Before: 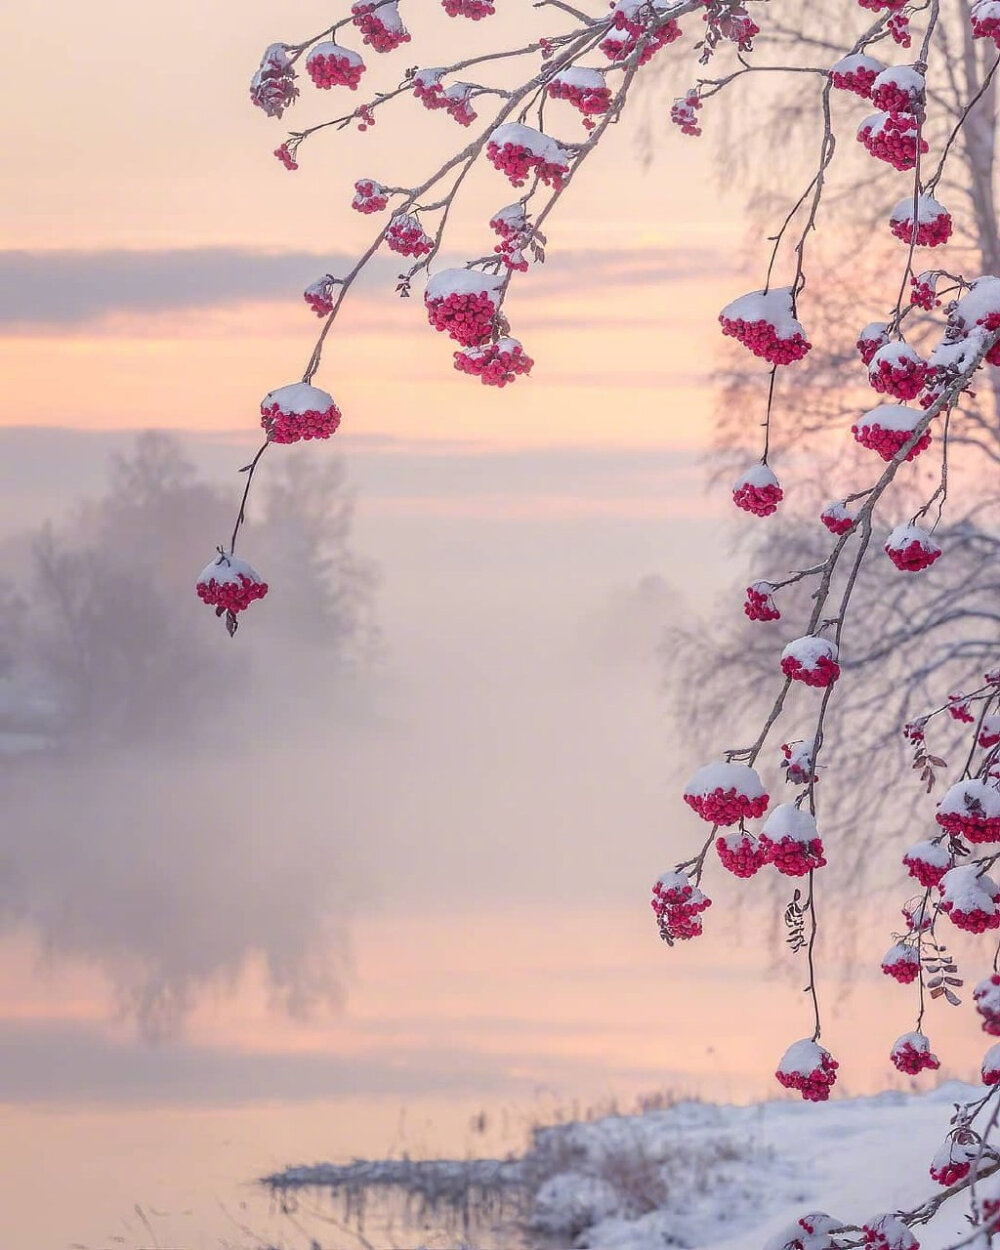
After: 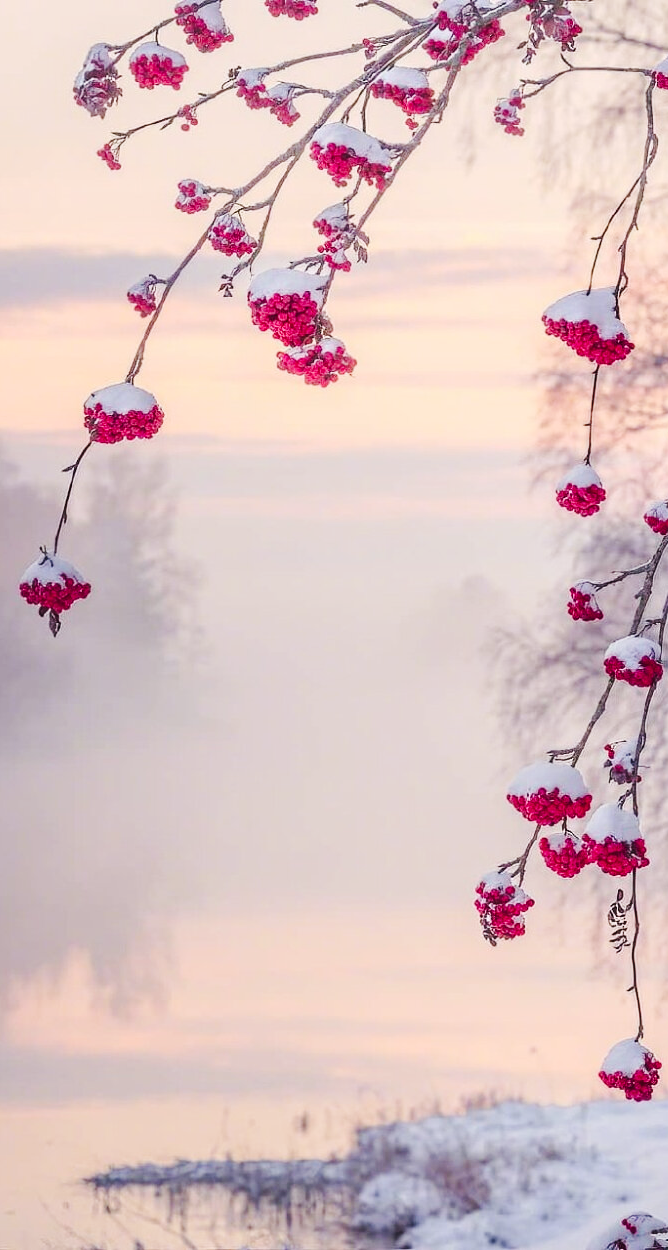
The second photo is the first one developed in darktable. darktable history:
tone curve: curves: ch0 [(0, 0) (0.003, 0.008) (0.011, 0.011) (0.025, 0.018) (0.044, 0.028) (0.069, 0.039) (0.1, 0.056) (0.136, 0.081) (0.177, 0.118) (0.224, 0.164) (0.277, 0.223) (0.335, 0.3) (0.399, 0.399) (0.468, 0.51) (0.543, 0.618) (0.623, 0.71) (0.709, 0.79) (0.801, 0.865) (0.898, 0.93) (1, 1)], preserve colors none
crop and rotate: left 17.732%, right 15.423%
